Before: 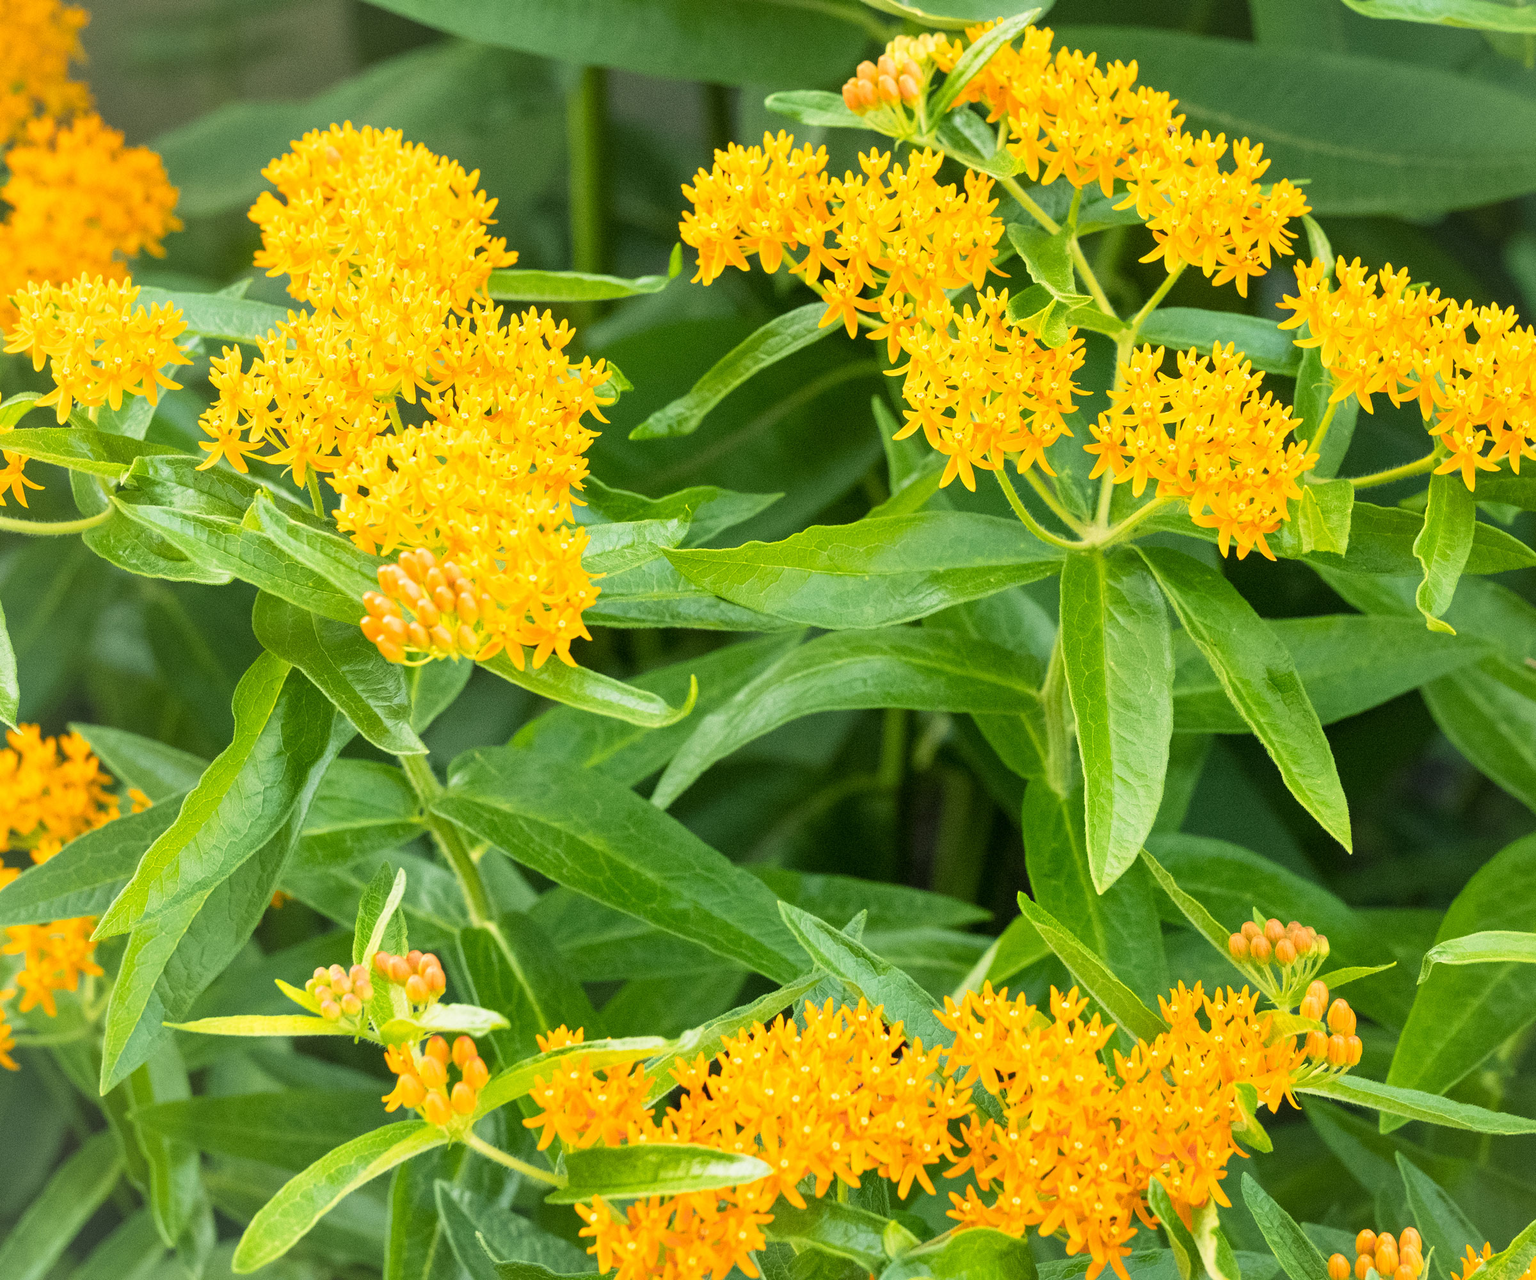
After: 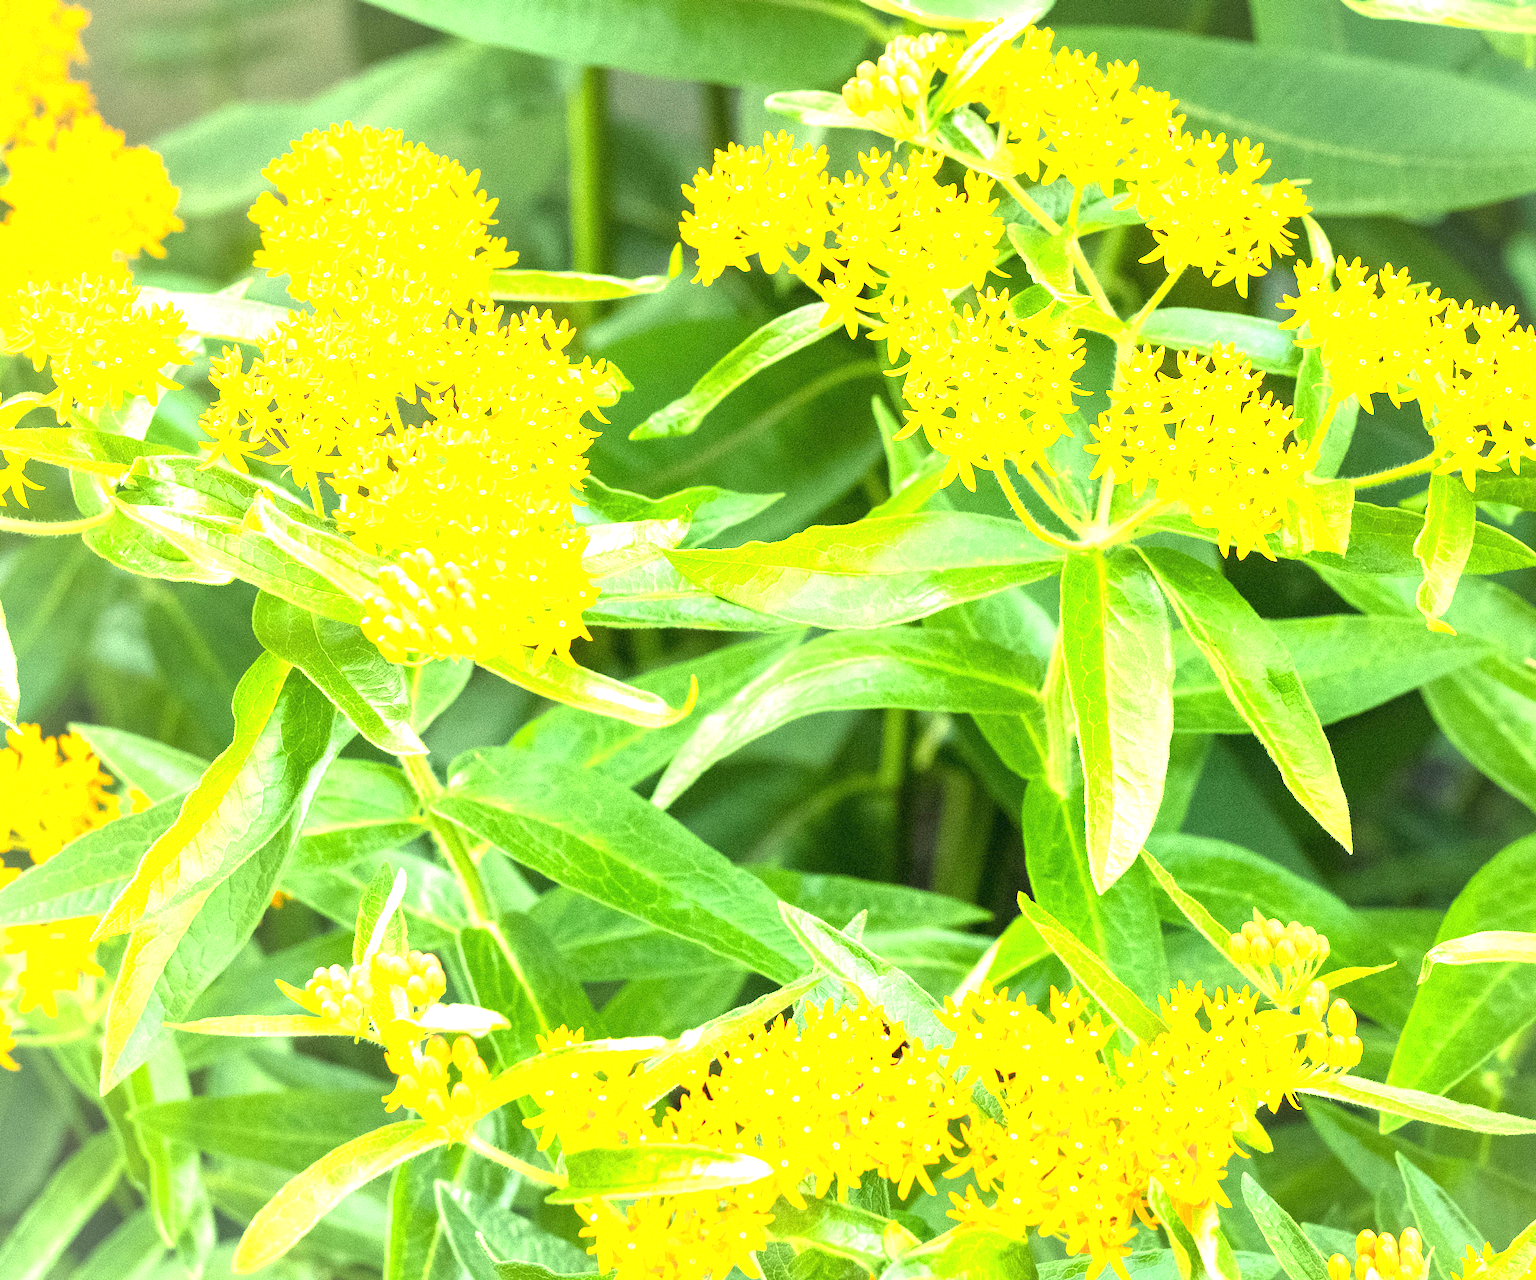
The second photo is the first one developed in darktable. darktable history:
exposure: black level correction 0, exposure 1.684 EV, compensate exposure bias true, compensate highlight preservation false
